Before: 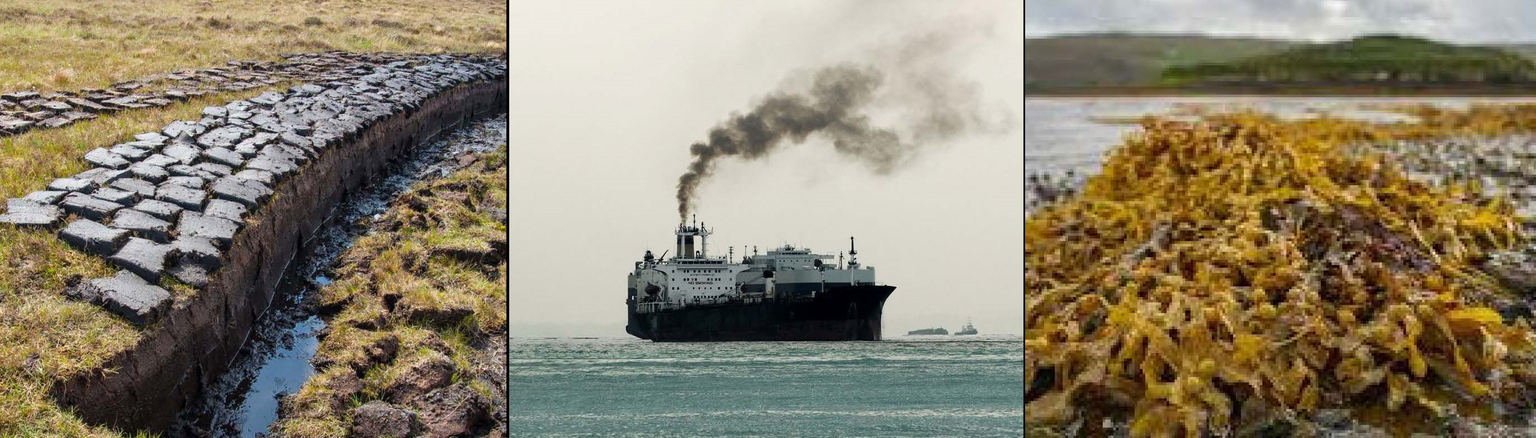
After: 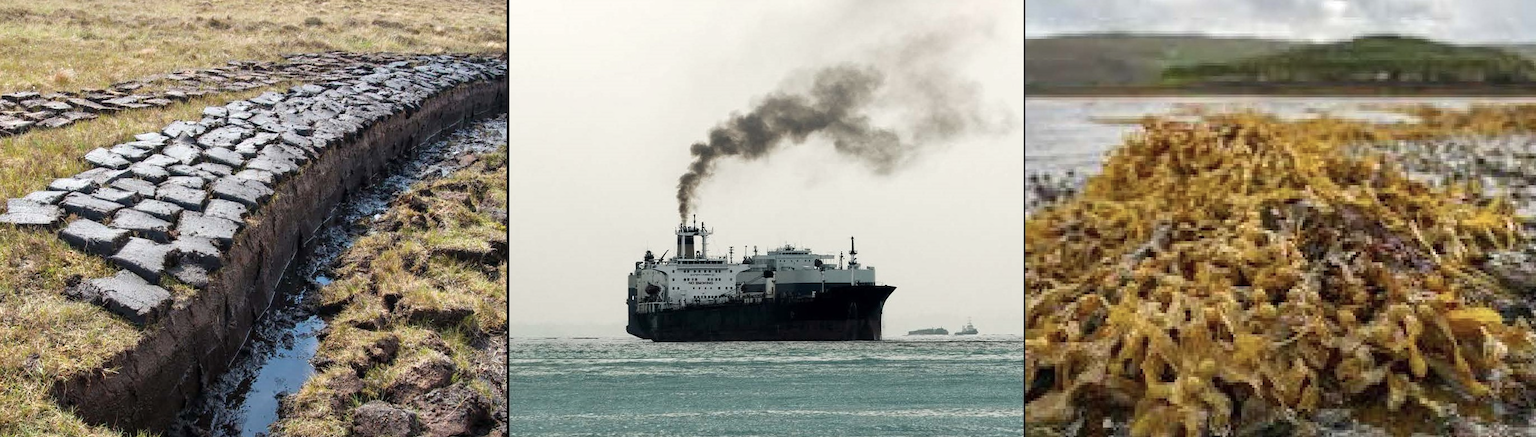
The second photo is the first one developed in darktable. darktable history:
exposure: exposure 0.2 EV, compensate highlight preservation false
color zones: curves: ch0 [(0, 0.5) (0.143, 0.5) (0.286, 0.5) (0.429, 0.504) (0.571, 0.5) (0.714, 0.509) (0.857, 0.5) (1, 0.5)]; ch1 [(0, 0.425) (0.143, 0.425) (0.286, 0.375) (0.429, 0.405) (0.571, 0.5) (0.714, 0.47) (0.857, 0.425) (1, 0.435)]; ch2 [(0, 0.5) (0.143, 0.5) (0.286, 0.5) (0.429, 0.517) (0.571, 0.5) (0.714, 0.51) (0.857, 0.5) (1, 0.5)]
